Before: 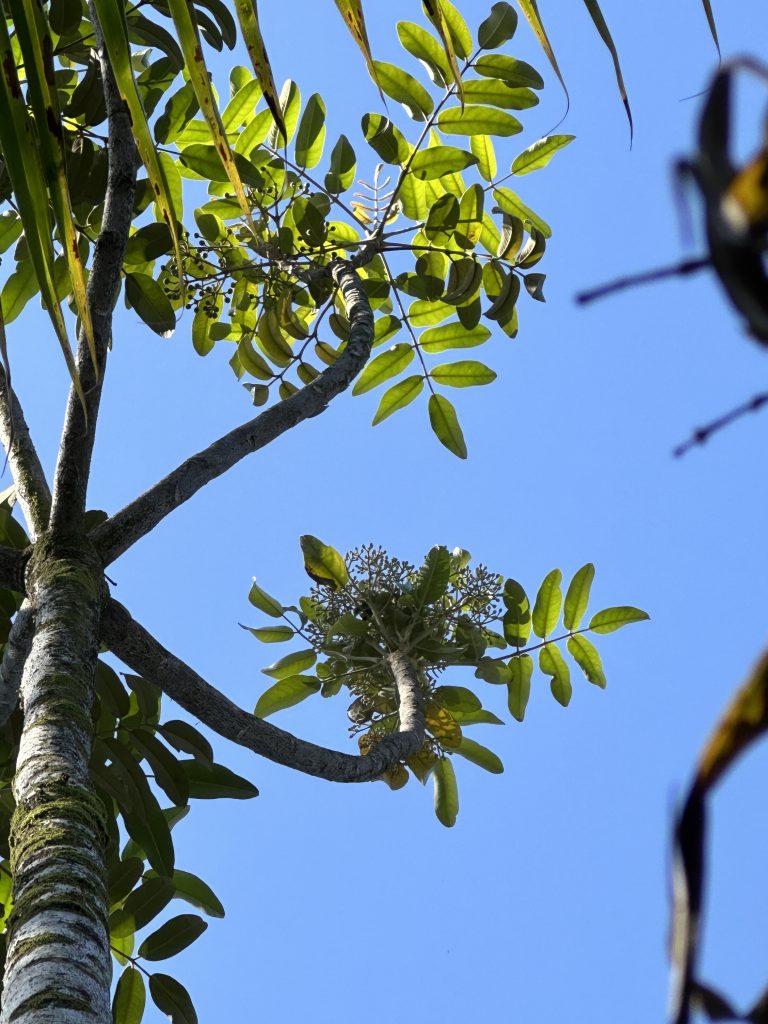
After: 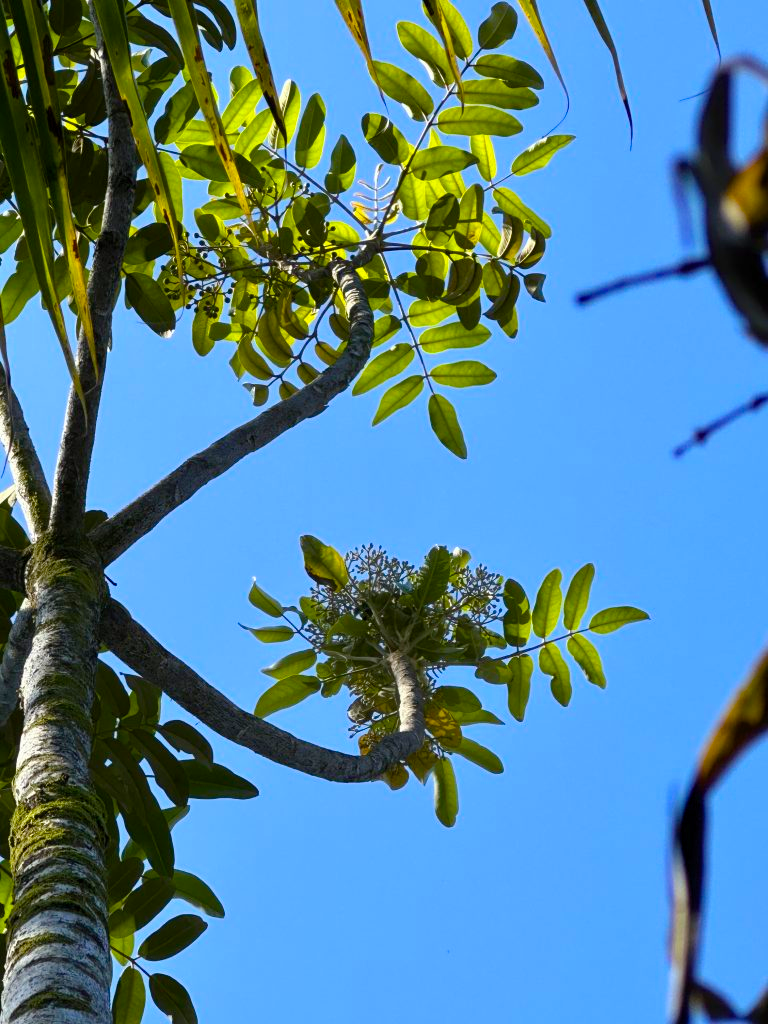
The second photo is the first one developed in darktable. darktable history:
color balance rgb: perceptual saturation grading › global saturation 36.773%, perceptual saturation grading › shadows 34.631%, global vibrance 20%
